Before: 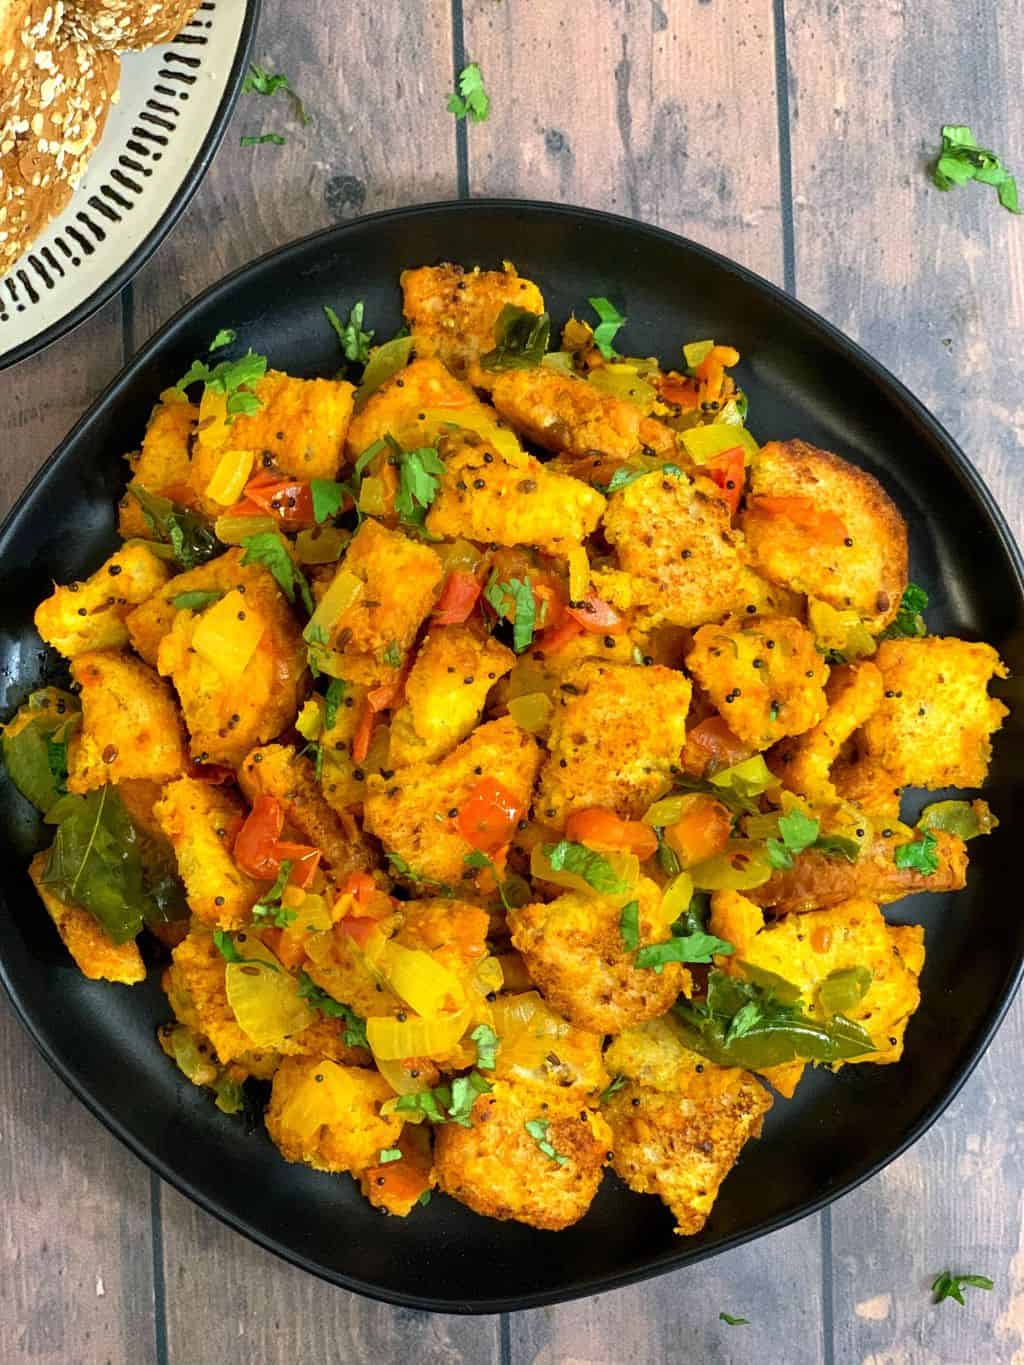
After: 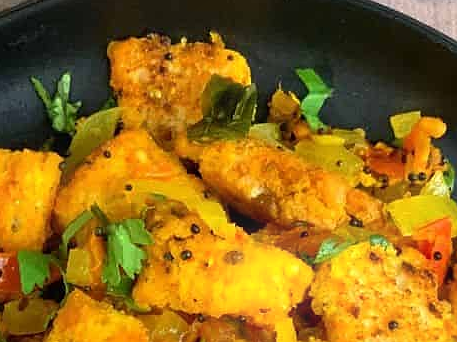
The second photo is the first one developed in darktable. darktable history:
bloom: size 5%, threshold 95%, strength 15%
sharpen: radius 0.969, amount 0.604
crop: left 28.64%, top 16.832%, right 26.637%, bottom 58.055%
